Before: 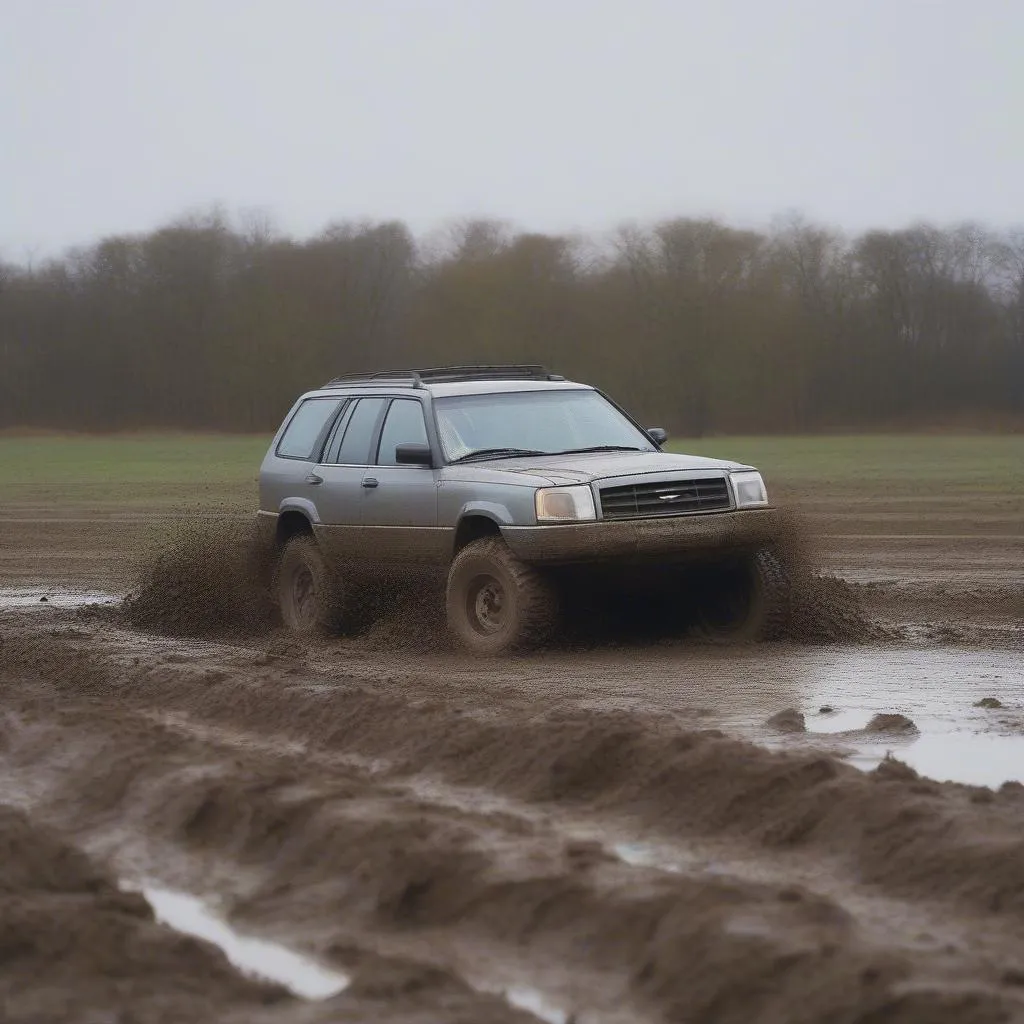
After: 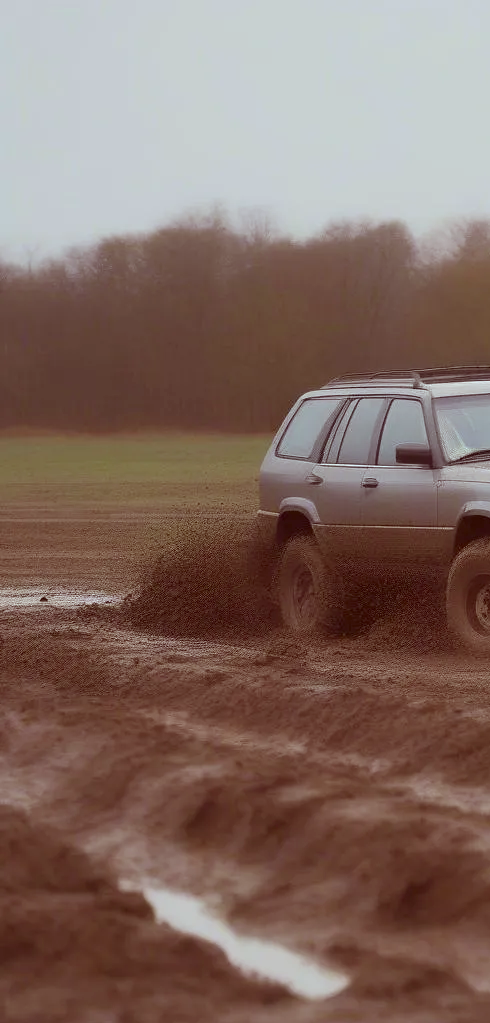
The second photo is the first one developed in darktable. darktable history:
crop and rotate: left 0.046%, top 0%, right 52.009%
color correction: highlights a* -7.1, highlights b* -0.175, shadows a* 20.39, shadows b* 12.11
